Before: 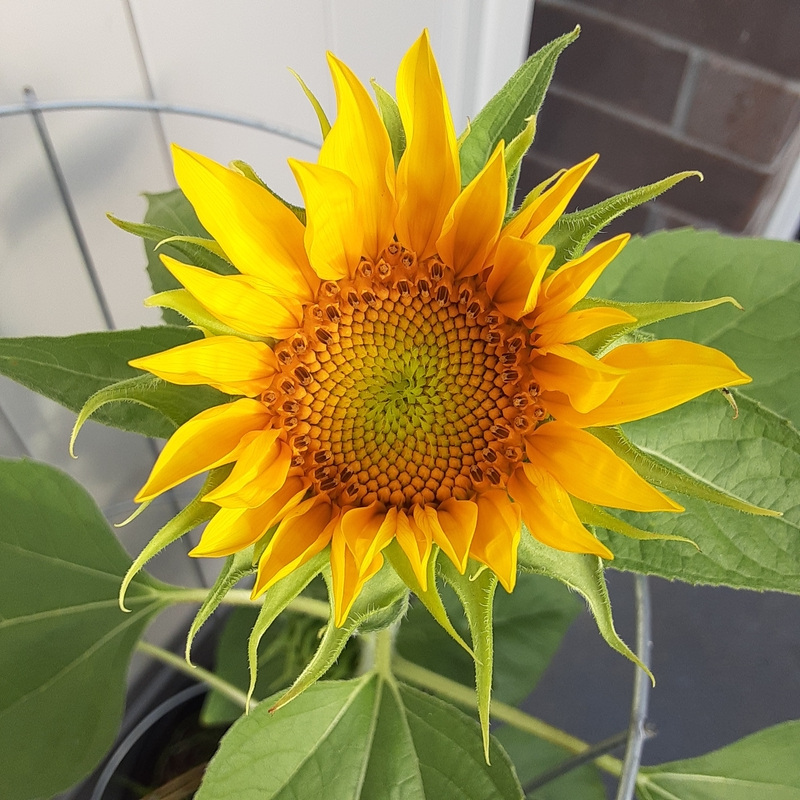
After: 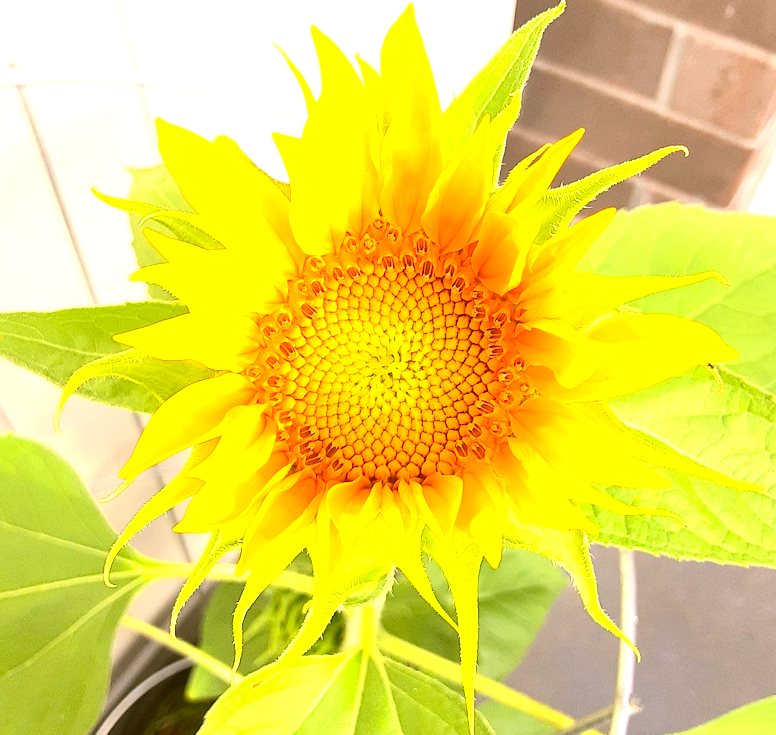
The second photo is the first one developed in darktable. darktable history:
crop: left 1.925%, top 3.222%, right 1.059%, bottom 4.893%
exposure: black level correction 0, exposure 1.876 EV, compensate highlight preservation false
color correction: highlights a* 8.32, highlights b* 15.86, shadows a* -0.648, shadows b* 26.36
contrast brightness saturation: contrast 0.198, brightness 0.159, saturation 0.219
